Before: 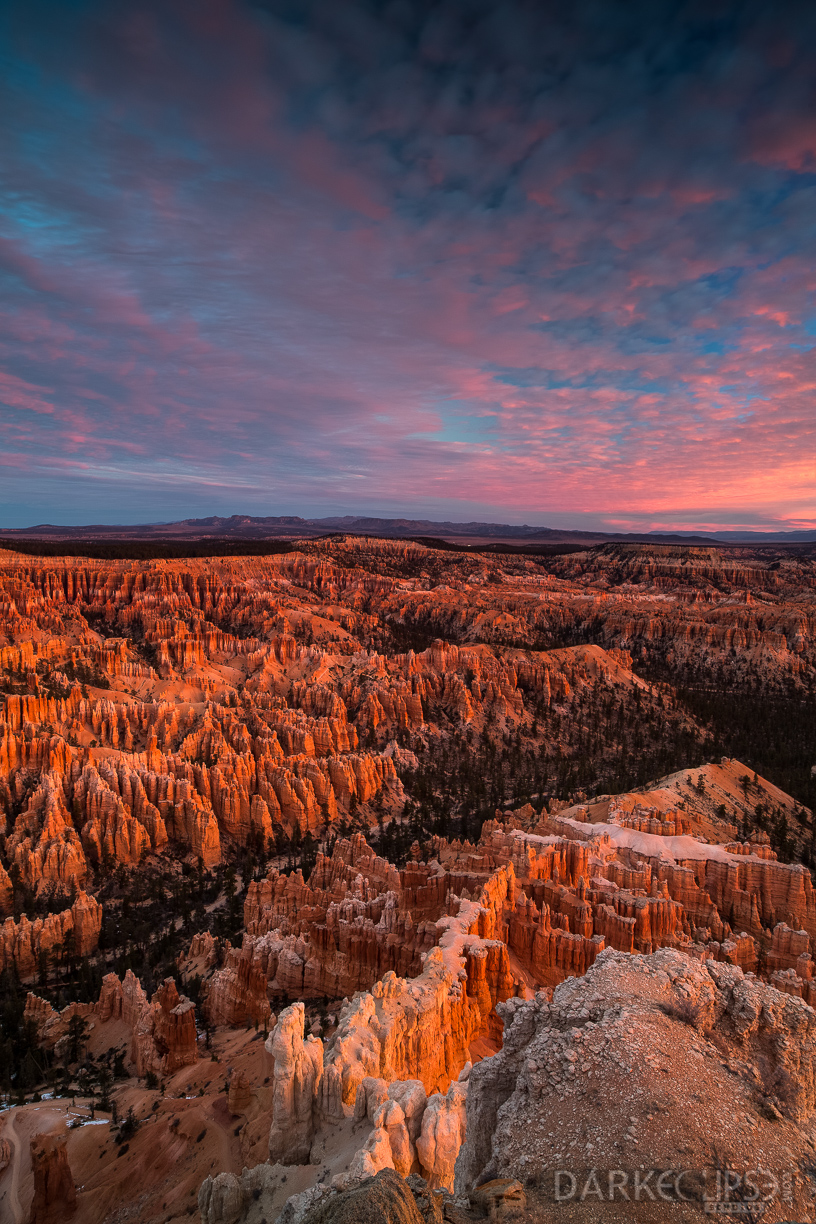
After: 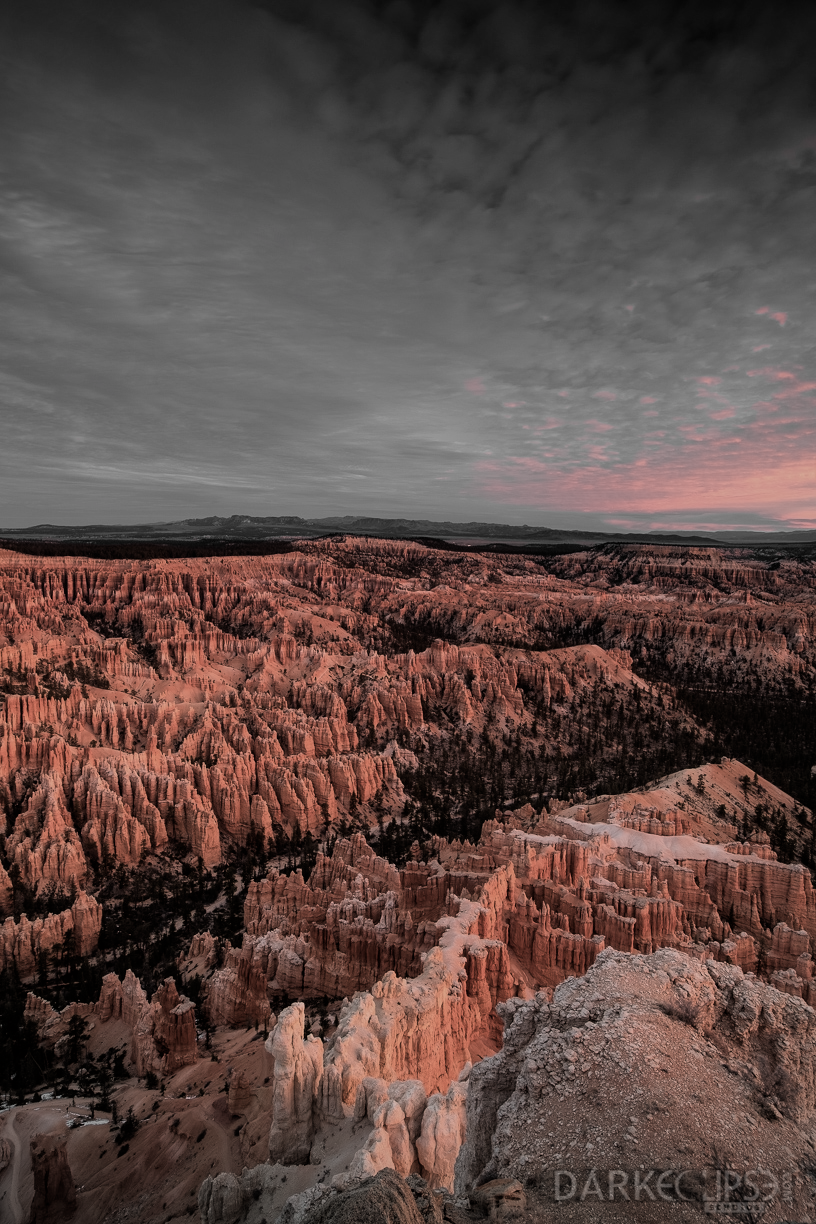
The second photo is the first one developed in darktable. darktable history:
color equalizer: saturation › red 0.775, saturation › orange 0.728, saturation › yellow 0.751, saturation › green 0.763, saturation › cyan 0.532, saturation › blue 0.382, saturation › lavender 0.312, saturation › magenta 0.382, brightness › yellow 0.994
filmic rgb: hardness 4.17, contrast 0.921
vignetting: on, module defaults
